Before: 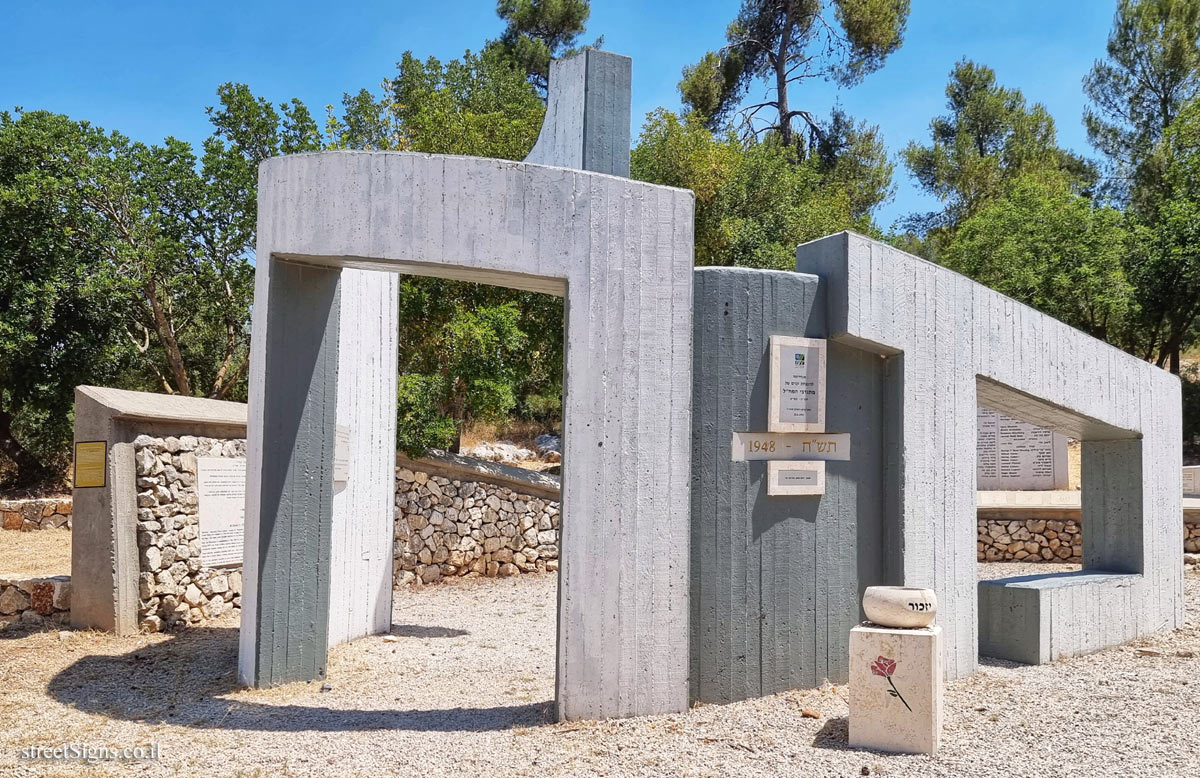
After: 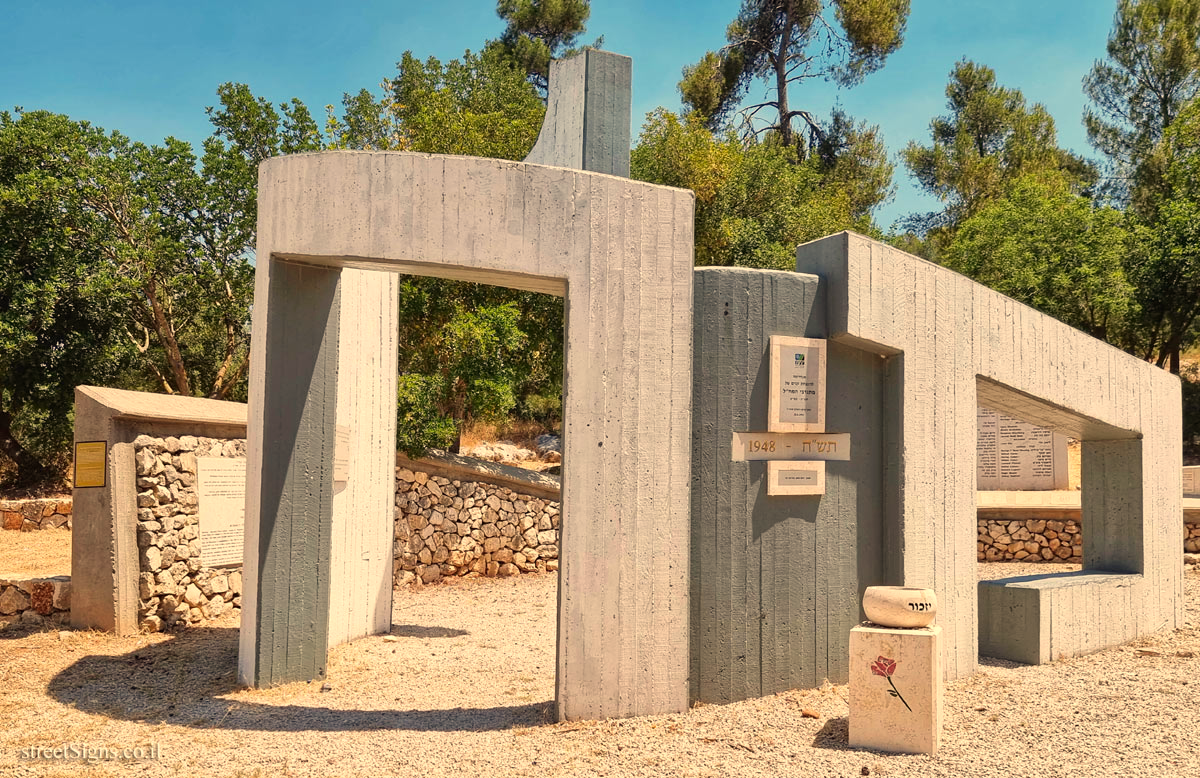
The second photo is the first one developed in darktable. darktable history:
white balance: red 1.138, green 0.996, blue 0.812
color contrast: green-magenta contrast 1.1, blue-yellow contrast 1.1, unbound 0
